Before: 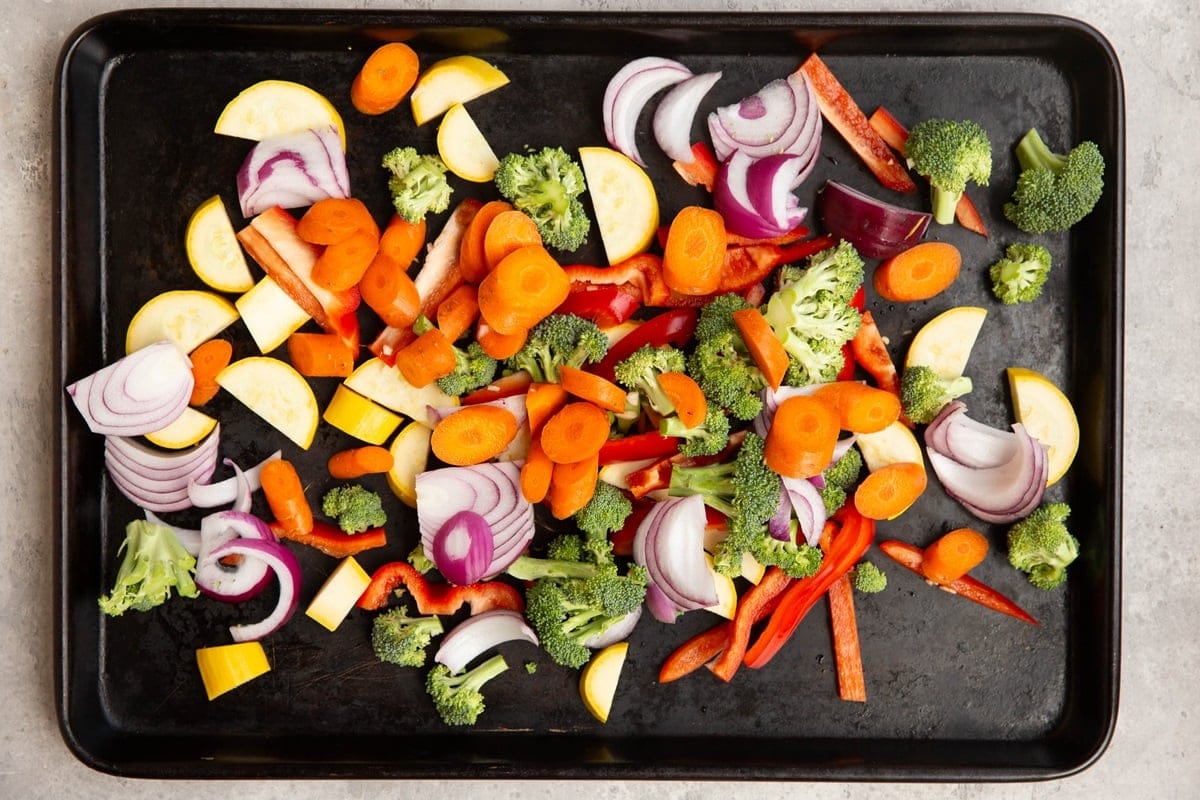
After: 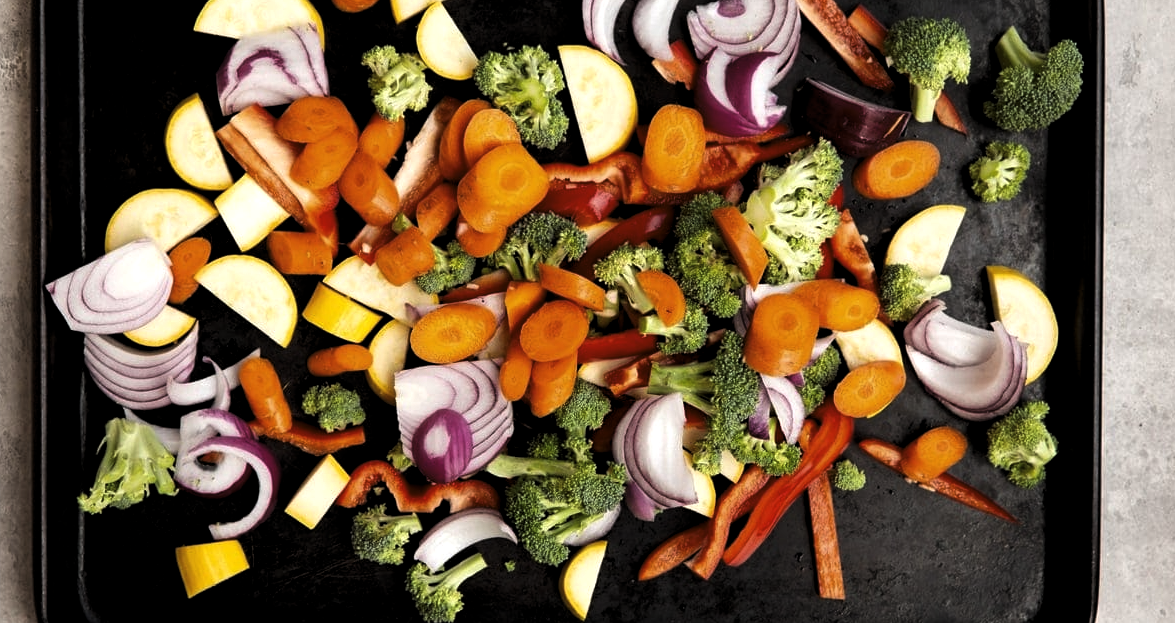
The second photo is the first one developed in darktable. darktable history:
crop and rotate: left 1.814%, top 12.818%, right 0.25%, bottom 9.225%
levels: levels [0.101, 0.578, 0.953]
